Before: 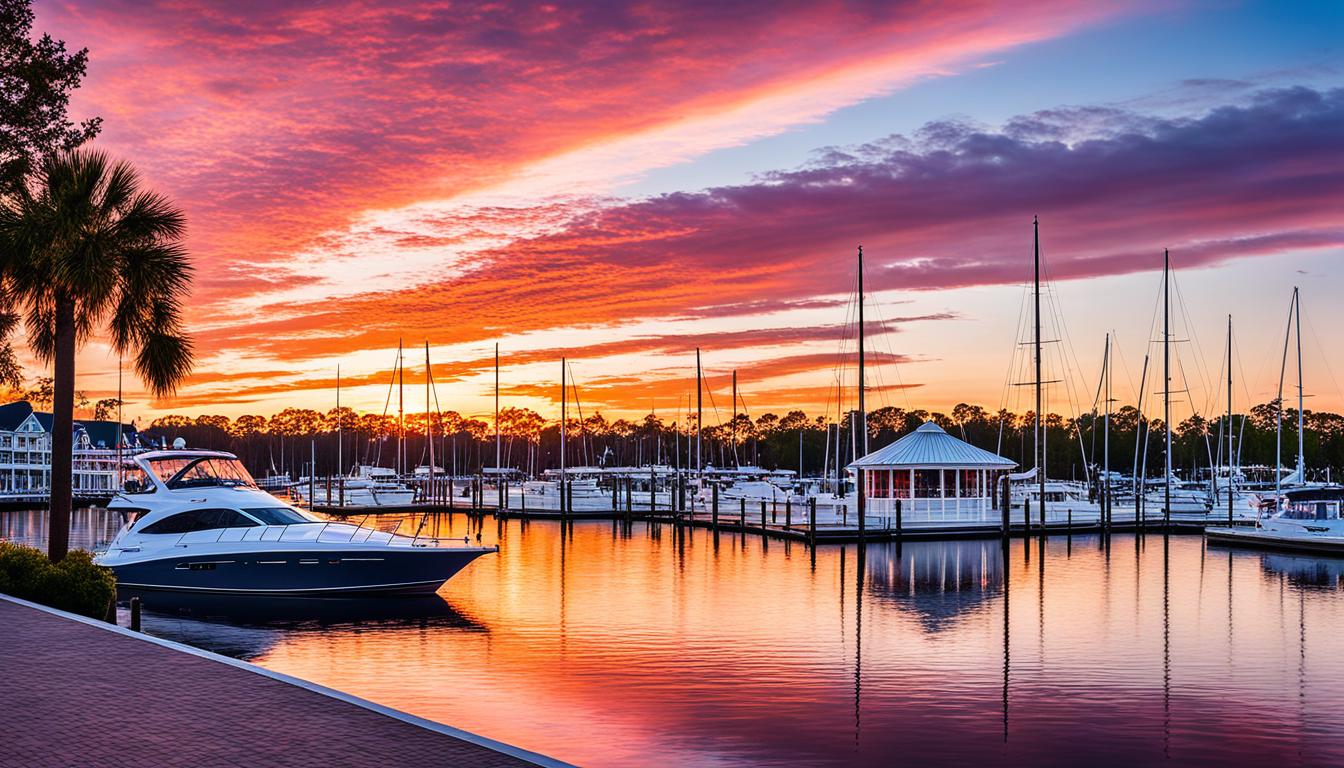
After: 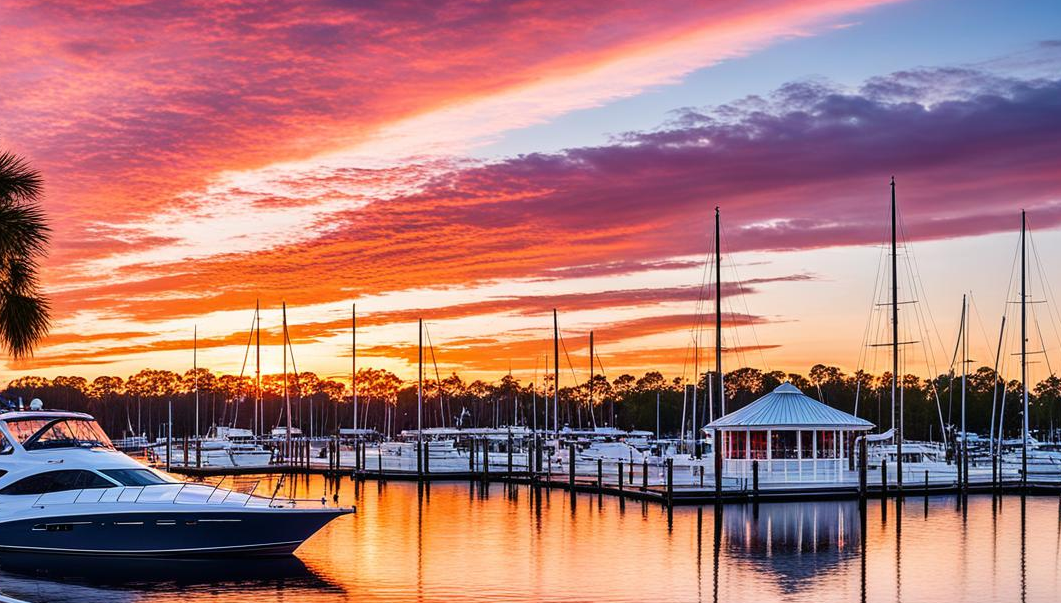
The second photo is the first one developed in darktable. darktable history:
crop and rotate: left 10.642%, top 5.082%, right 10.409%, bottom 16.346%
